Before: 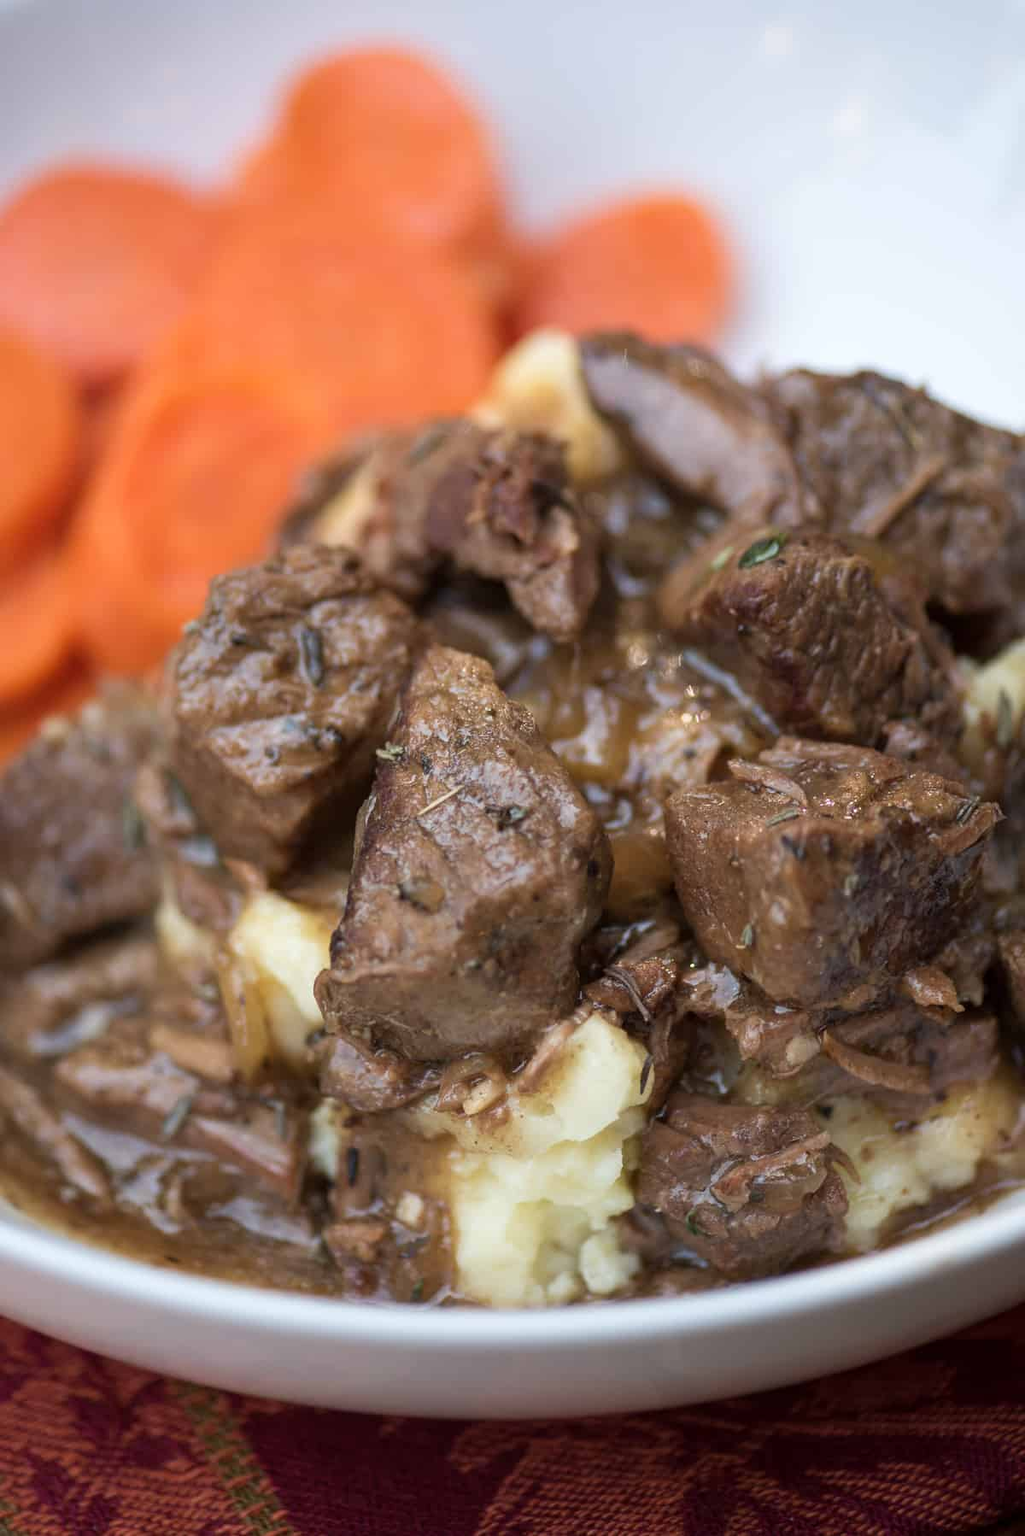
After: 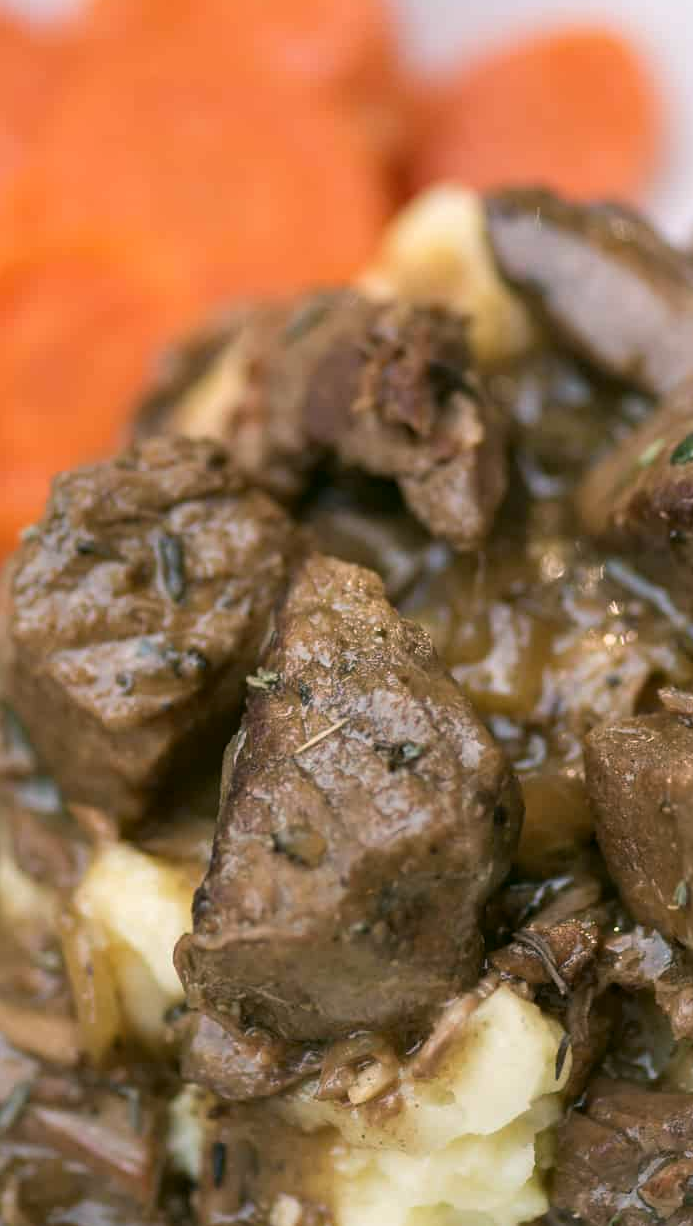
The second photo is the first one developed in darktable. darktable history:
crop: left 16.202%, top 11.208%, right 26.045%, bottom 20.557%
color correction: highlights a* 4.02, highlights b* 4.98, shadows a* -7.55, shadows b* 4.98
